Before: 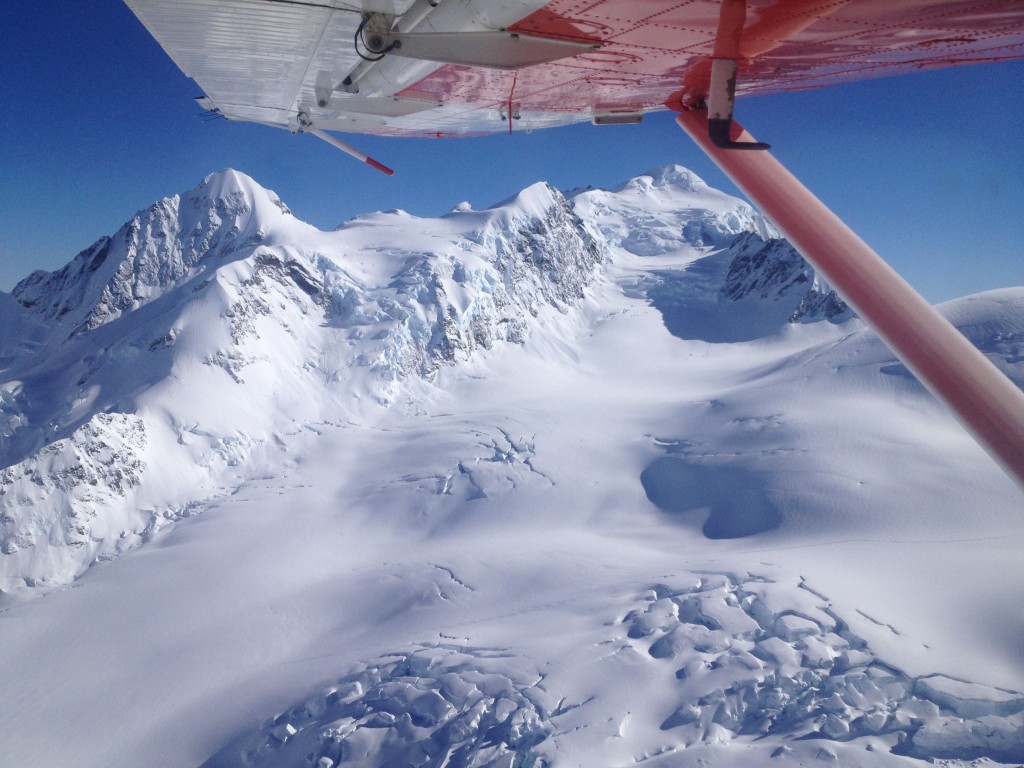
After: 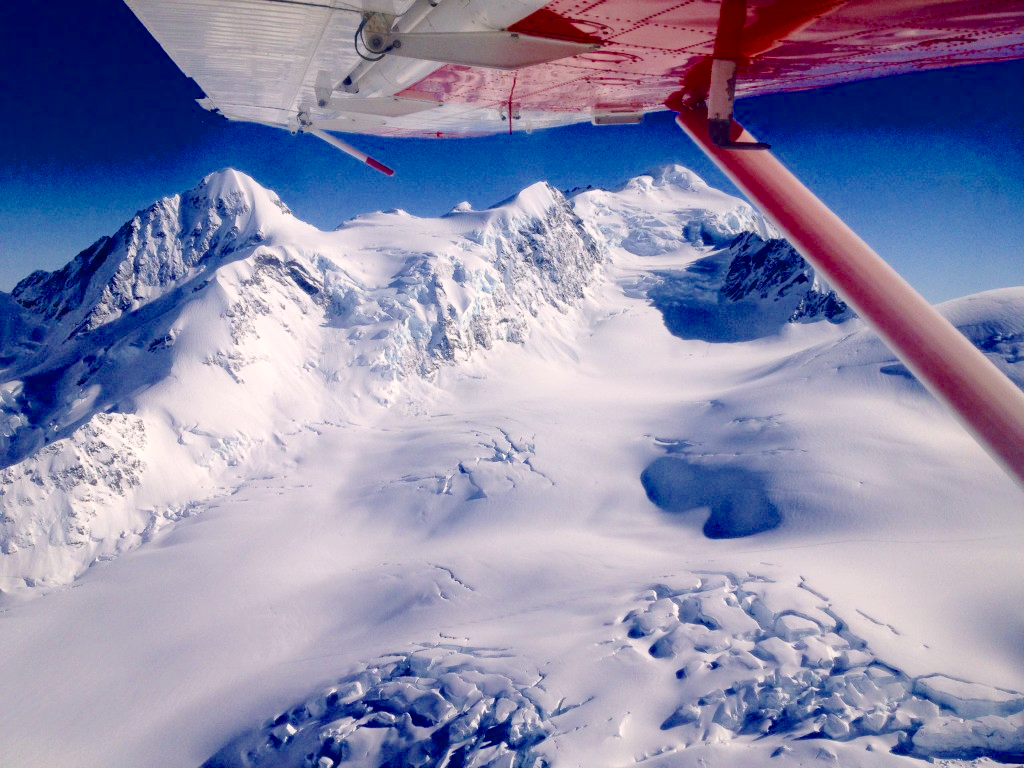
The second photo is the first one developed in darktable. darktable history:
exposure: black level correction 0.001, exposure 0.498 EV, compensate exposure bias true, compensate highlight preservation false
color balance rgb: highlights gain › chroma 2.993%, highlights gain › hue 60.08°, perceptual saturation grading › global saturation 20%, perceptual saturation grading › highlights -14.405%, perceptual saturation grading › shadows 49.461%, global vibrance -8.522%, contrast -13.373%, saturation formula JzAzBz (2021)
